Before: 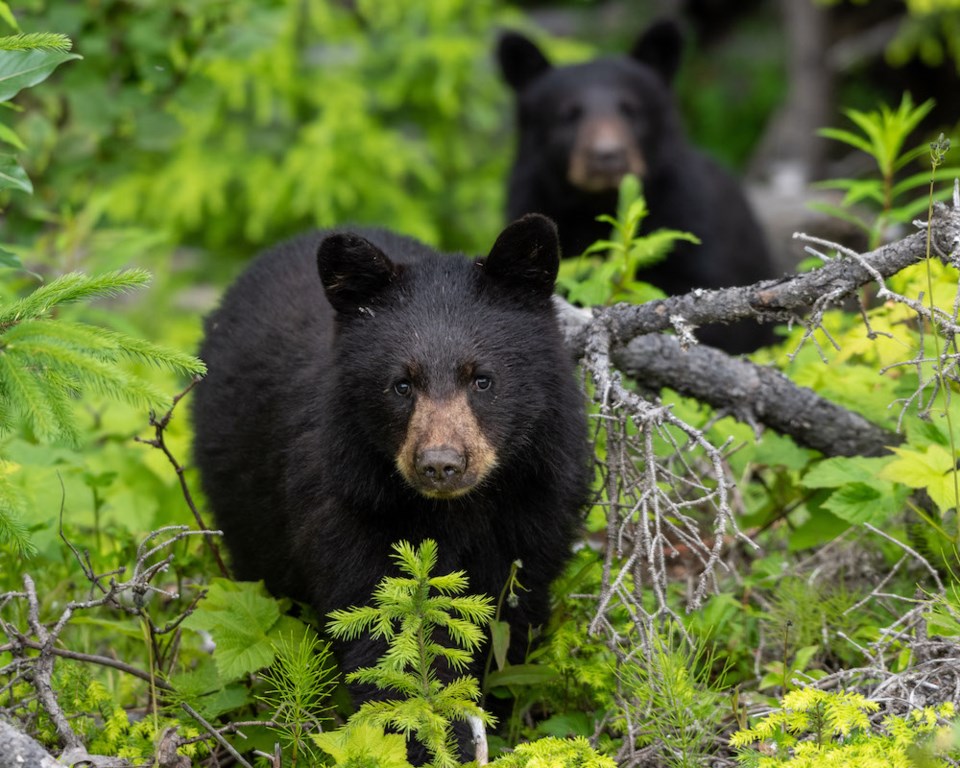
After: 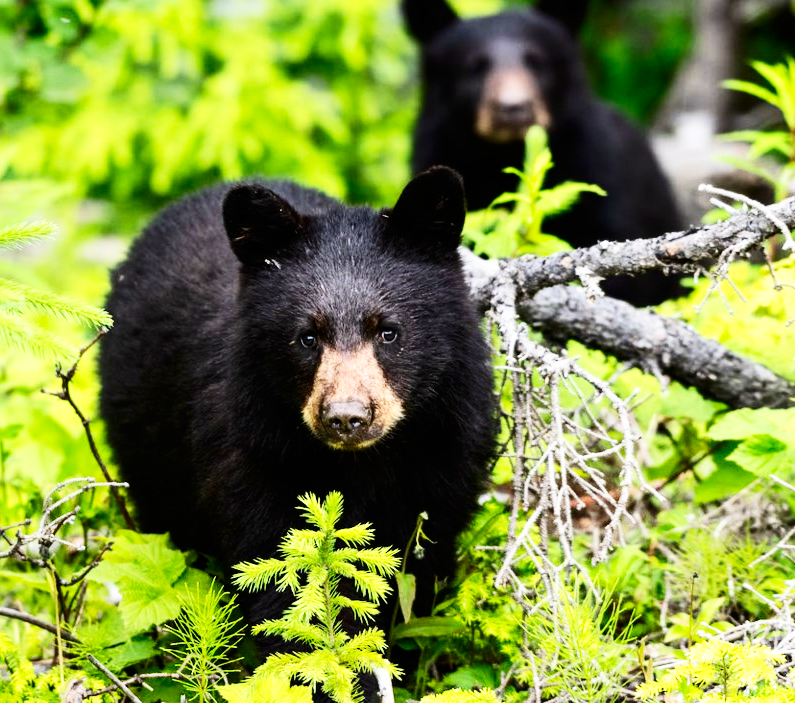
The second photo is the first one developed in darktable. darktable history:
crop: left 9.807%, top 6.259%, right 7.334%, bottom 2.177%
contrast brightness saturation: contrast 0.22
base curve: curves: ch0 [(0, 0) (0.007, 0.004) (0.027, 0.03) (0.046, 0.07) (0.207, 0.54) (0.442, 0.872) (0.673, 0.972) (1, 1)], preserve colors none
